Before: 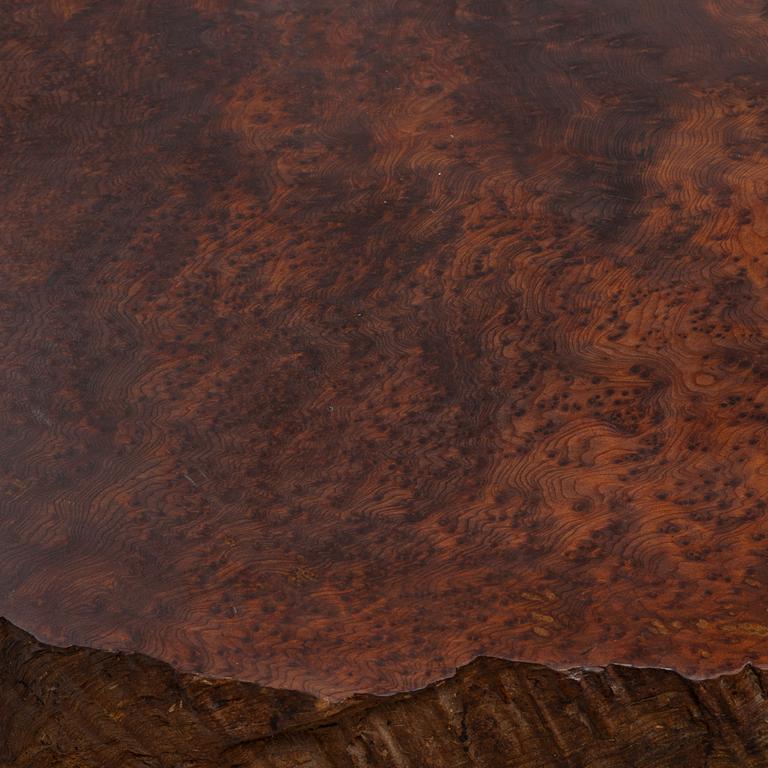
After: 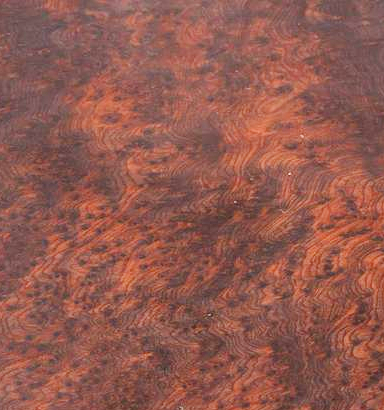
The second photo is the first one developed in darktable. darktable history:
local contrast: detail 110%
crop: left 19.623%, right 30.315%, bottom 46.595%
filmic rgb: black relative exposure -7.65 EV, white relative exposure 4.56 EV, hardness 3.61
exposure: exposure 1.988 EV, compensate highlight preservation false
shadows and highlights: on, module defaults
contrast brightness saturation: contrast 0.132, brightness -0.045, saturation 0.163
